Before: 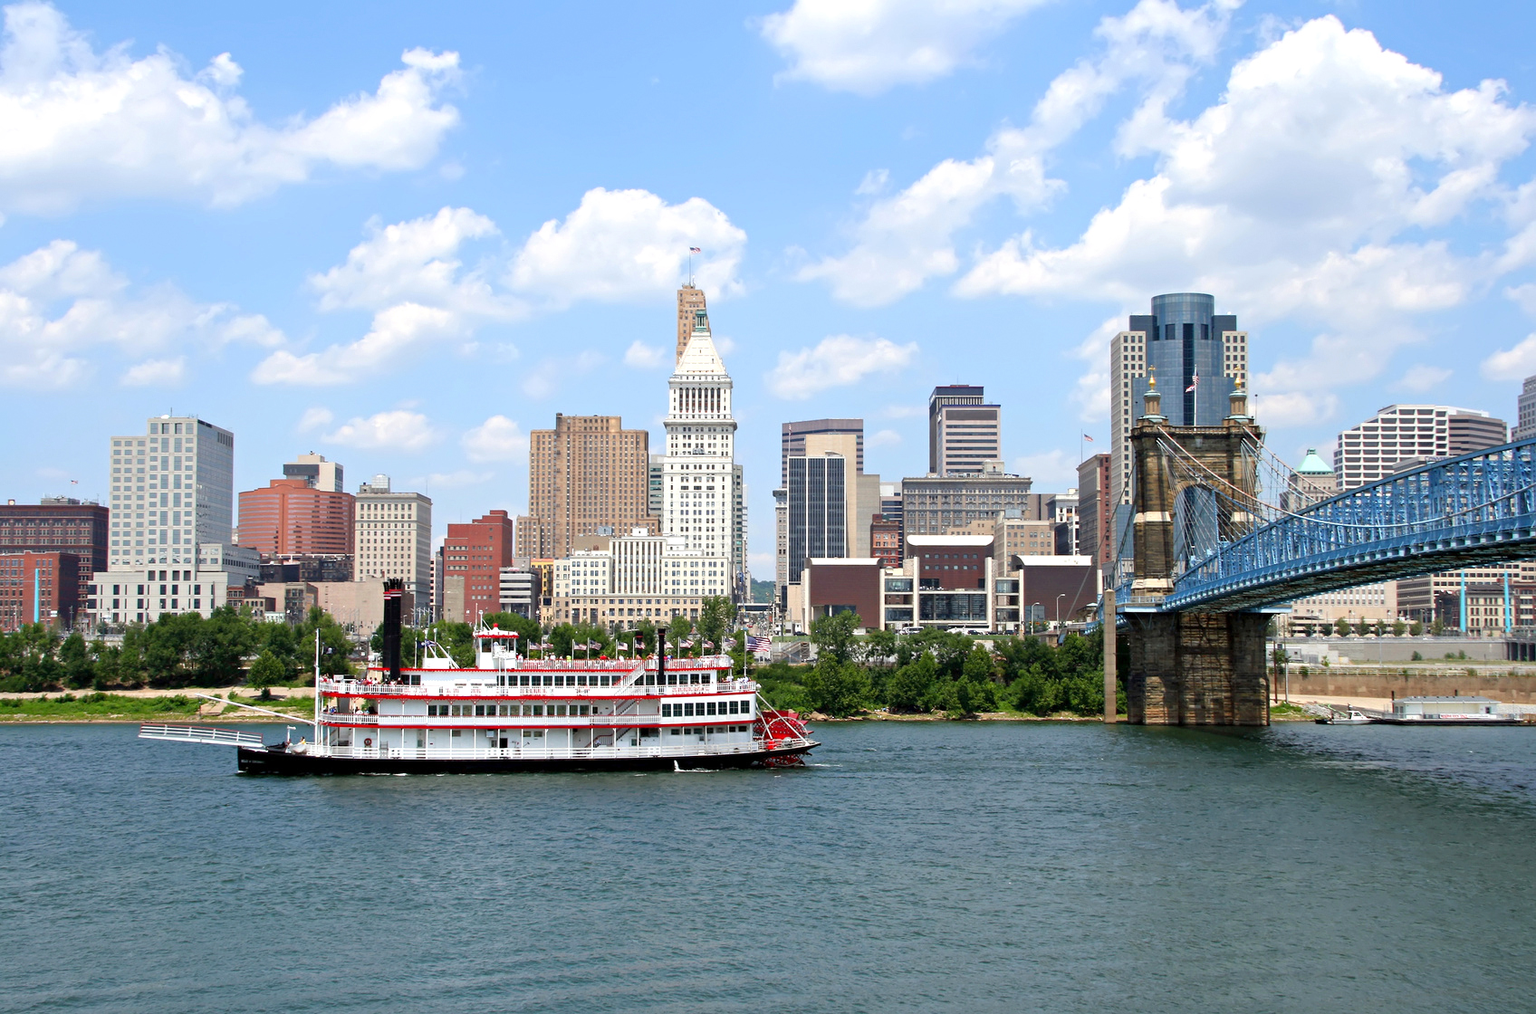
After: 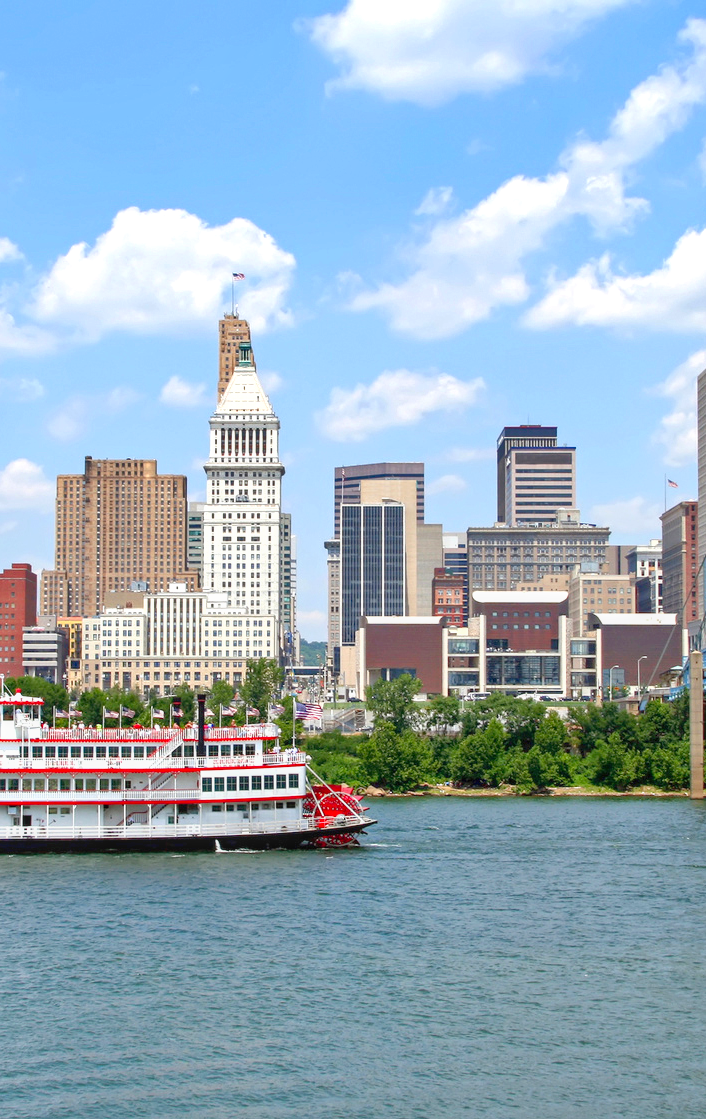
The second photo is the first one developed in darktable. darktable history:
shadows and highlights: low approximation 0.01, soften with gaussian
crop: left 31.229%, right 27.105%
levels: levels [0, 0.43, 0.984]
local contrast: detail 110%
